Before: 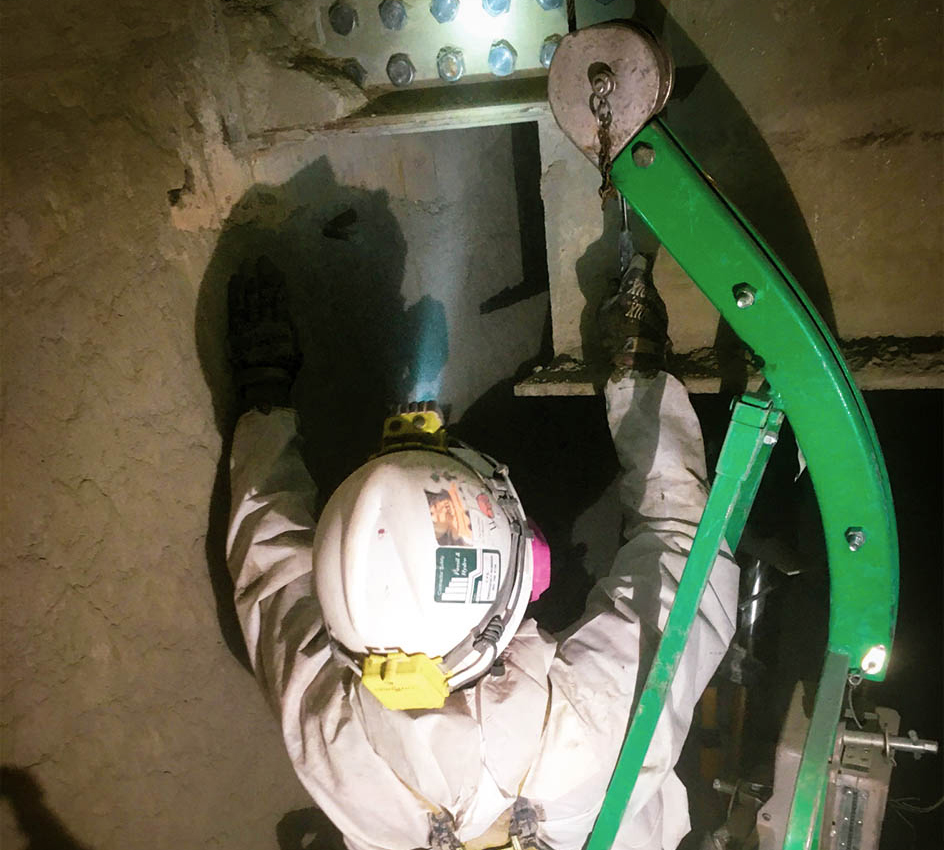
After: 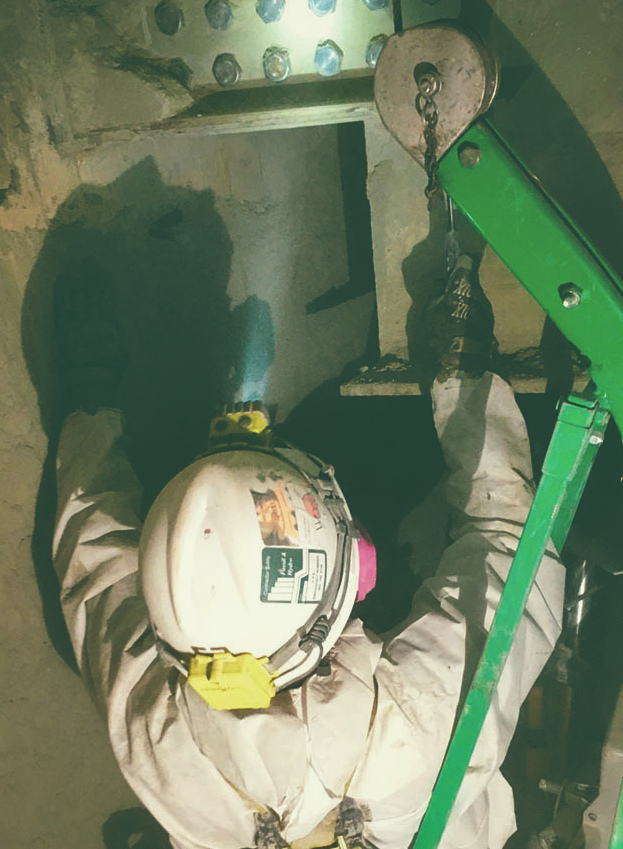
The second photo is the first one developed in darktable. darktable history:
crop and rotate: left 18.442%, right 15.508%
shadows and highlights: shadows 60, soften with gaussian
exposure: black level correction -0.041, exposure 0.064 EV, compensate highlight preservation false
color balance: lift [1.005, 0.99, 1.007, 1.01], gamma [1, 1.034, 1.032, 0.966], gain [0.873, 1.055, 1.067, 0.933]
